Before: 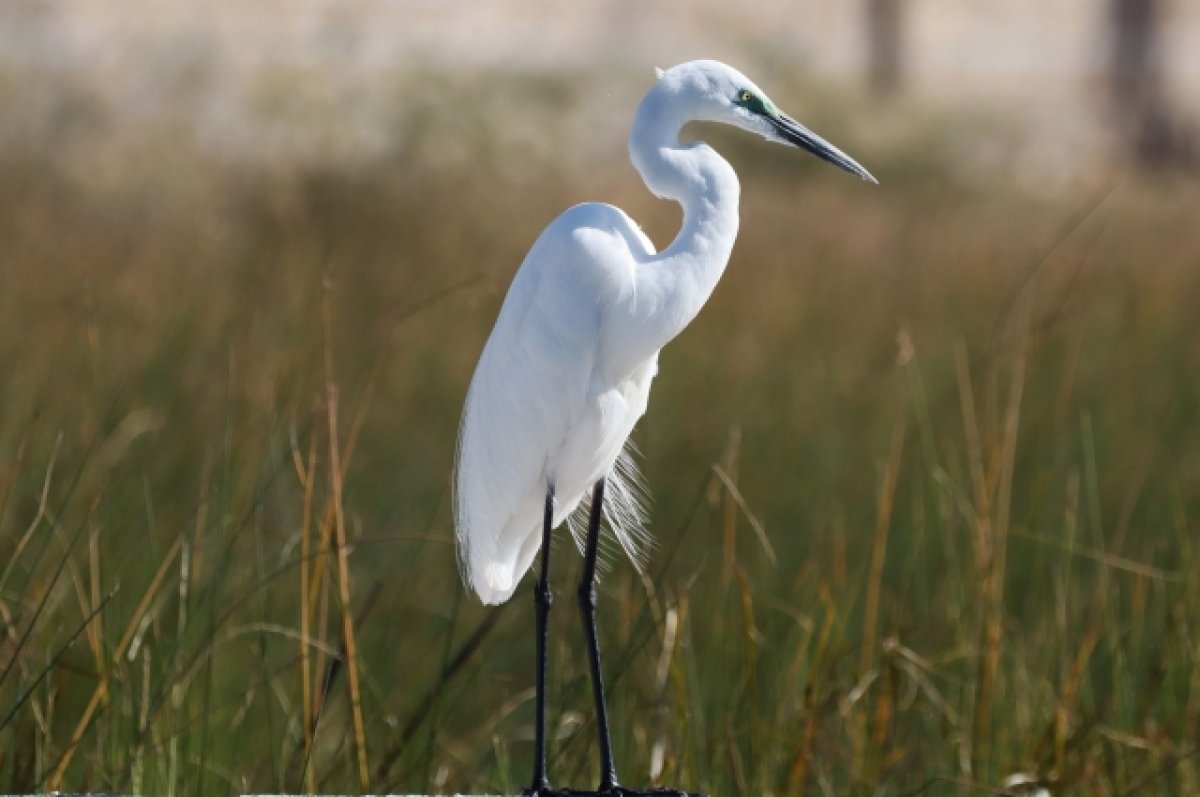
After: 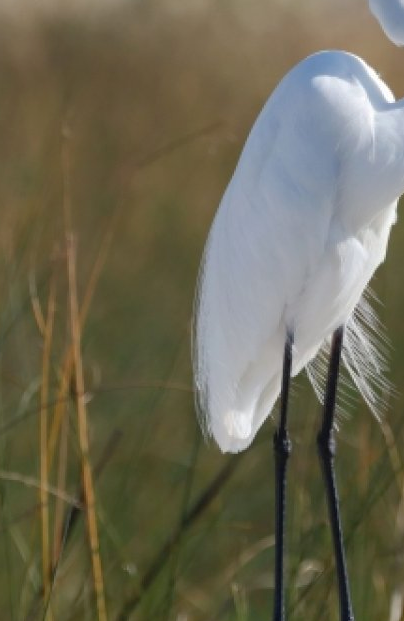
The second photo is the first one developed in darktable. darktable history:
shadows and highlights: on, module defaults
crop and rotate: left 21.785%, top 19.085%, right 44.541%, bottom 2.979%
